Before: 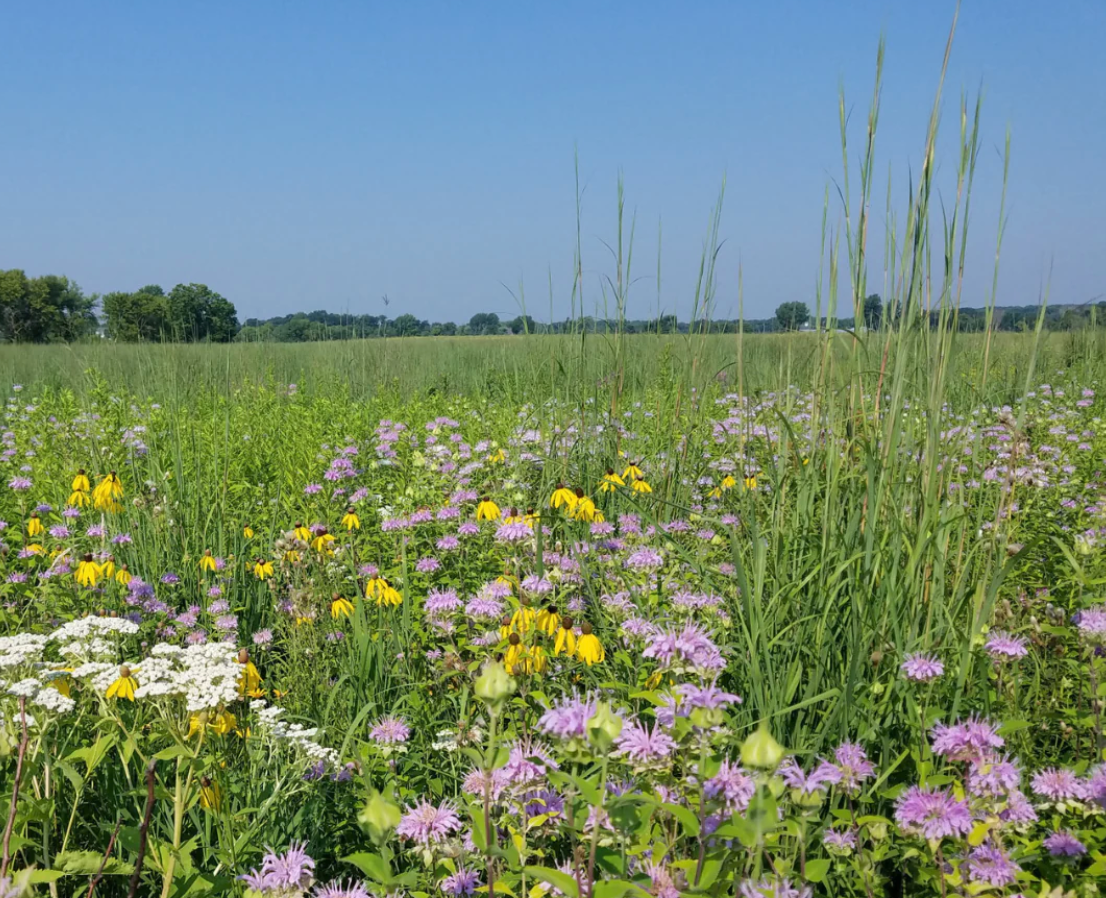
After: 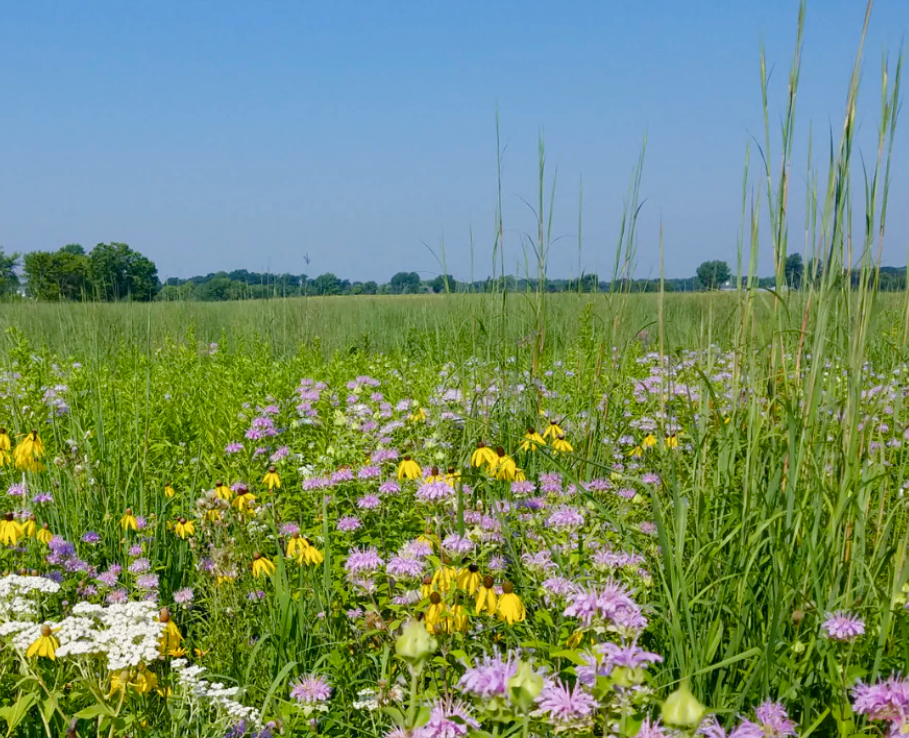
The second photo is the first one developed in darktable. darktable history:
crop and rotate: left 7.196%, top 4.574%, right 10.605%, bottom 13.178%
color balance rgb: perceptual saturation grading › global saturation 20%, perceptual saturation grading › highlights -25%, perceptual saturation grading › shadows 50%
